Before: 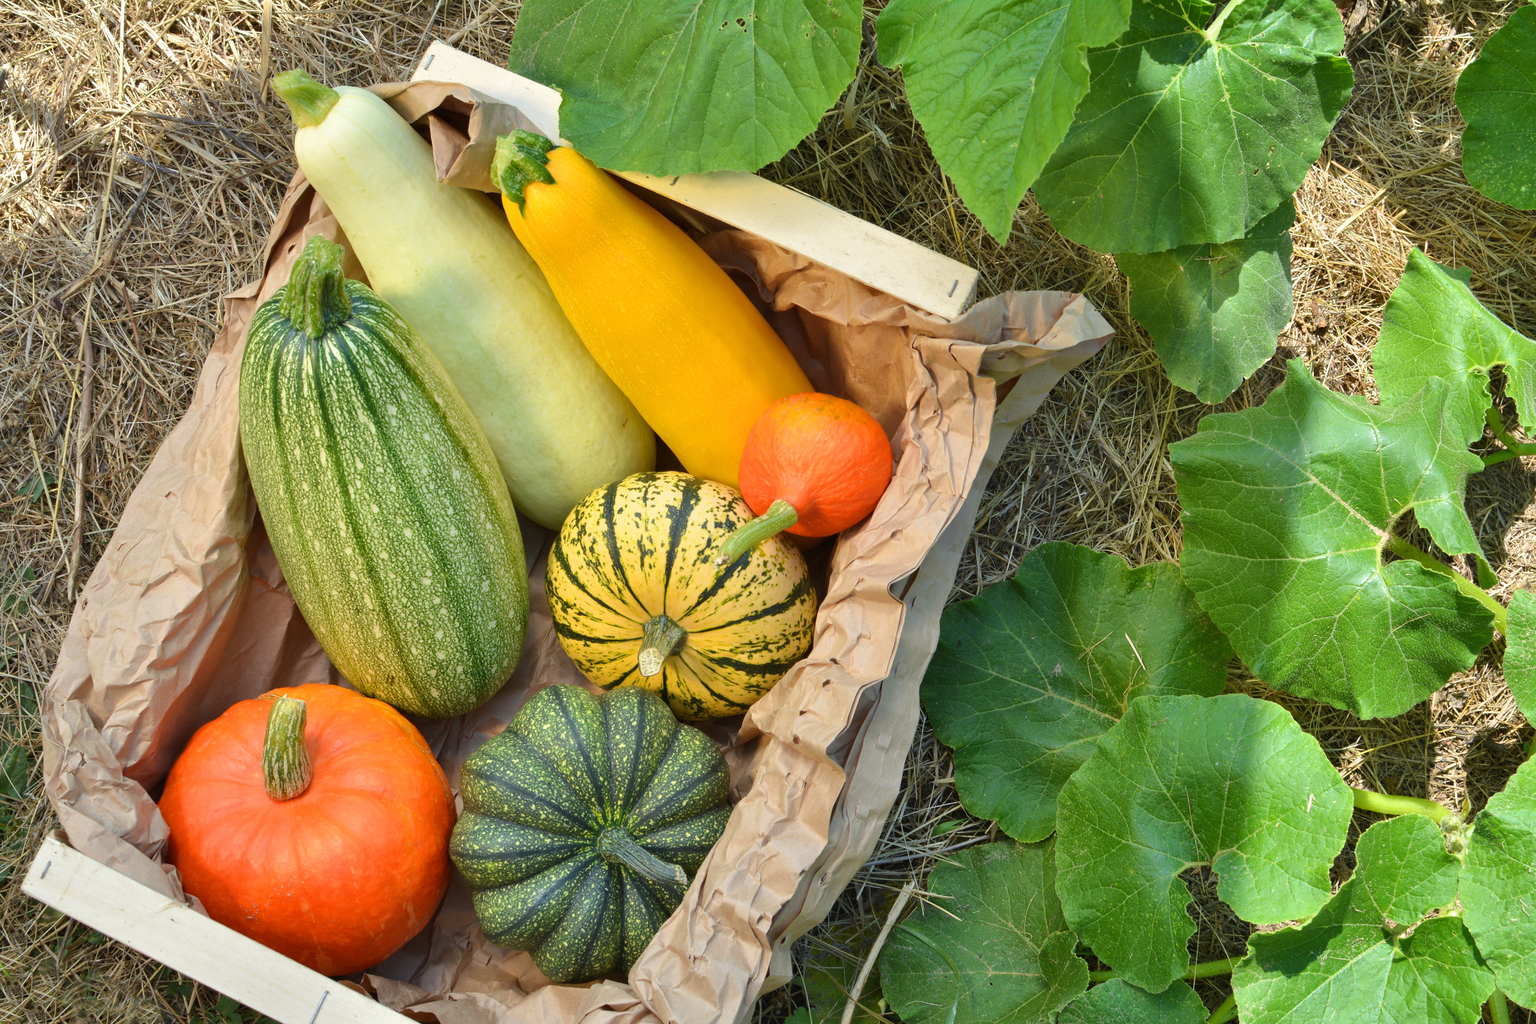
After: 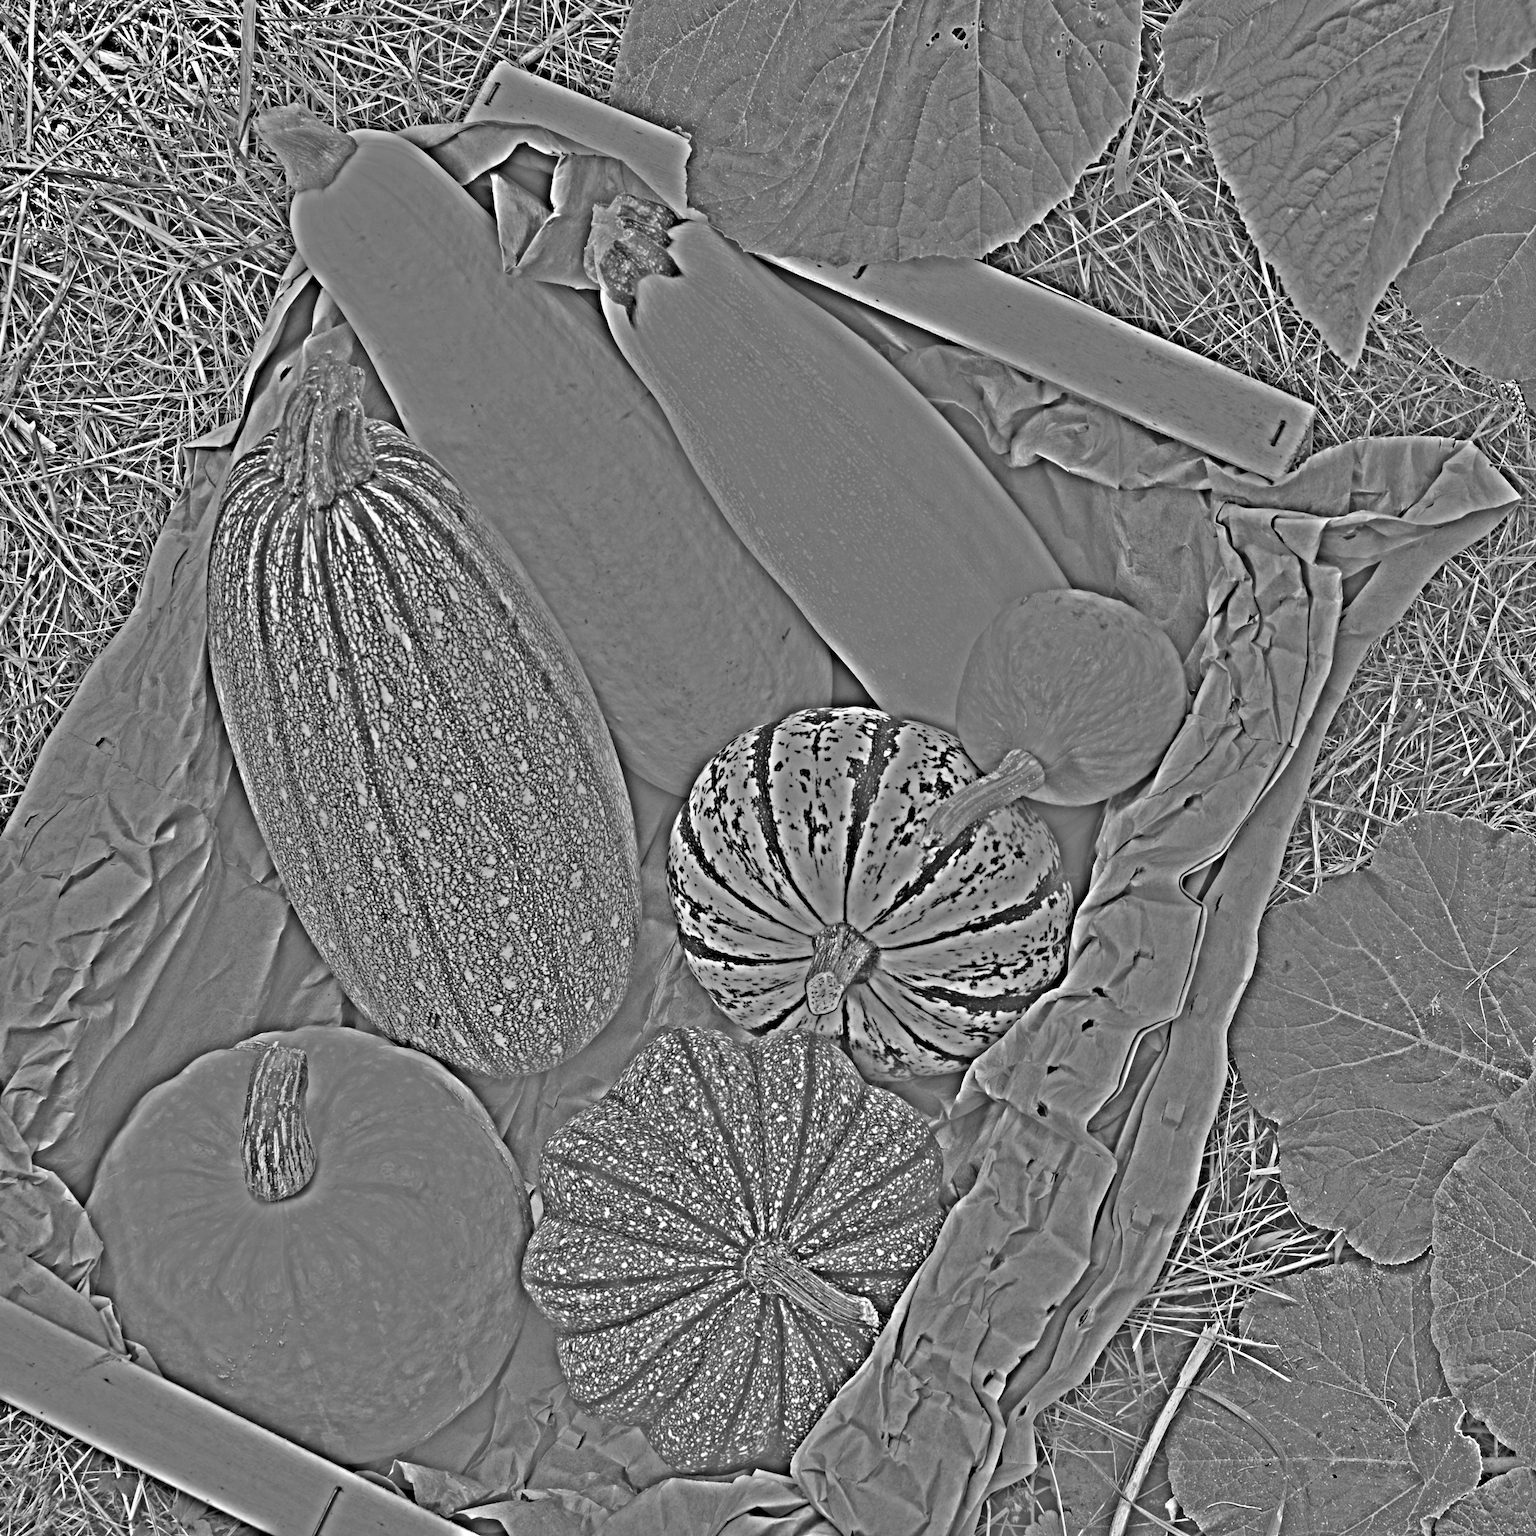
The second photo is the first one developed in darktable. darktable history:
crop and rotate: left 6.617%, right 26.717%
highpass: sharpness 49.79%, contrast boost 49.79%
